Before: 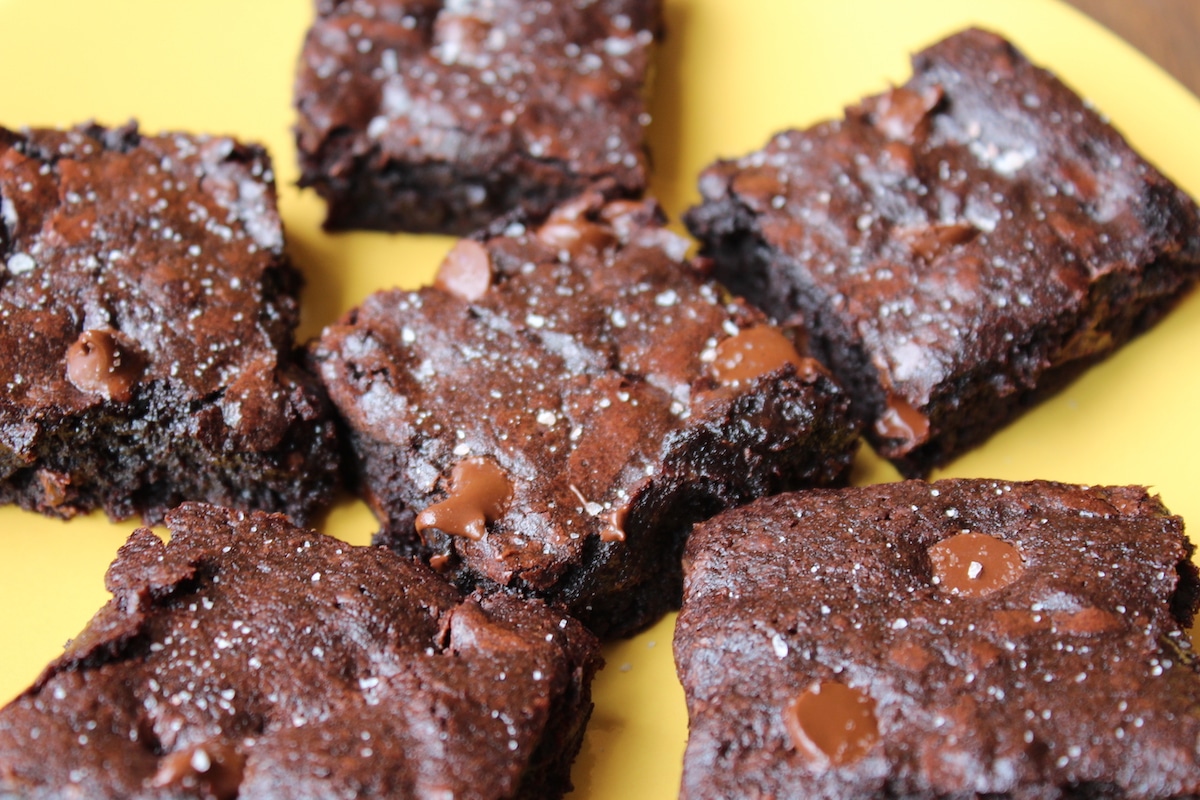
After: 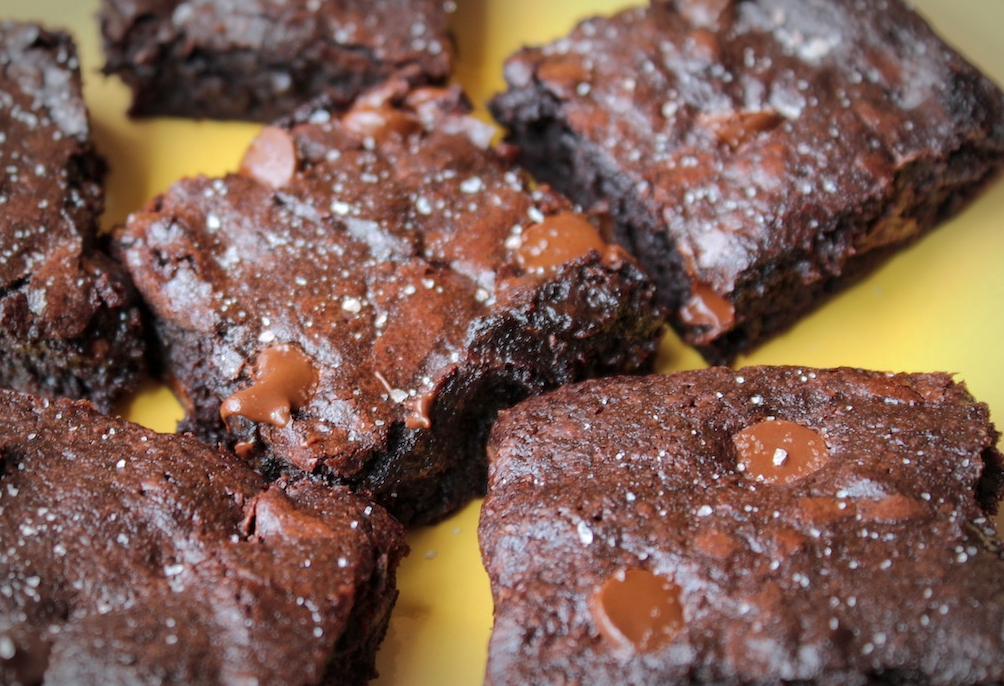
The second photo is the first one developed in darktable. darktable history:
crop: left 16.315%, top 14.246%
shadows and highlights: on, module defaults
local contrast: highlights 100%, shadows 100%, detail 120%, midtone range 0.2
vignetting: automatic ratio true
